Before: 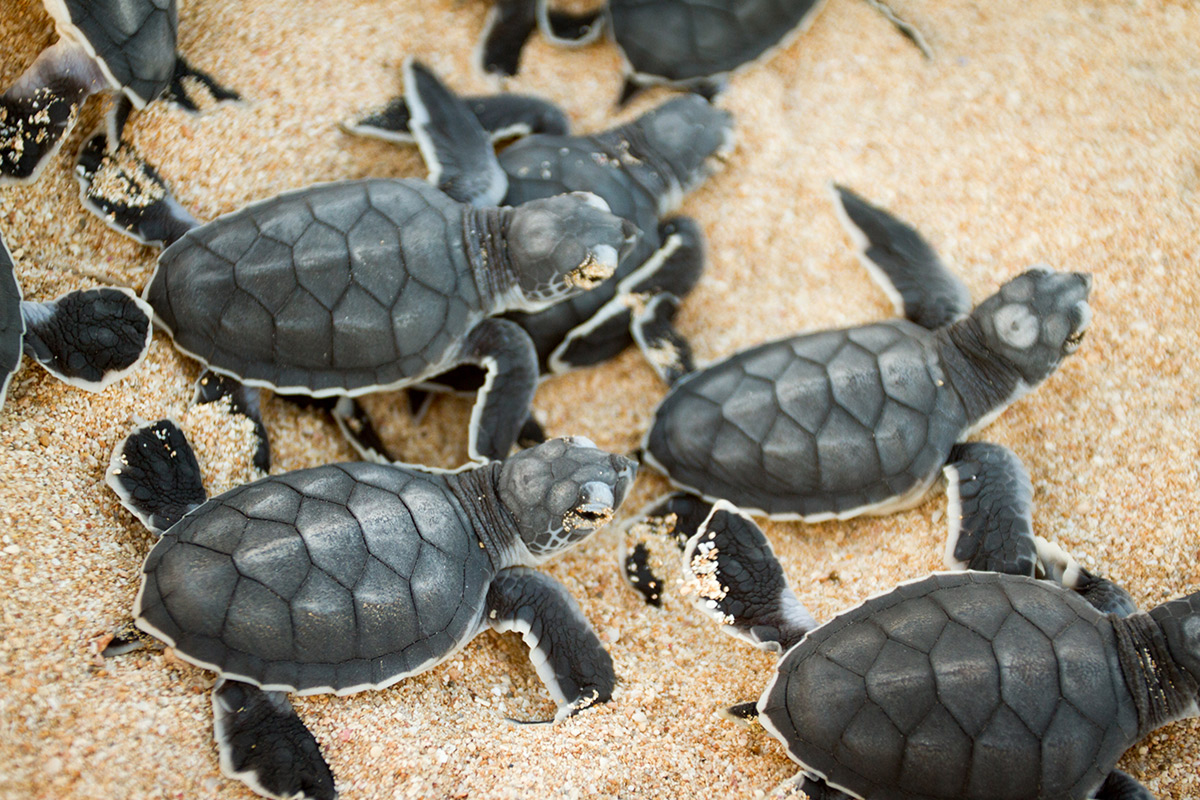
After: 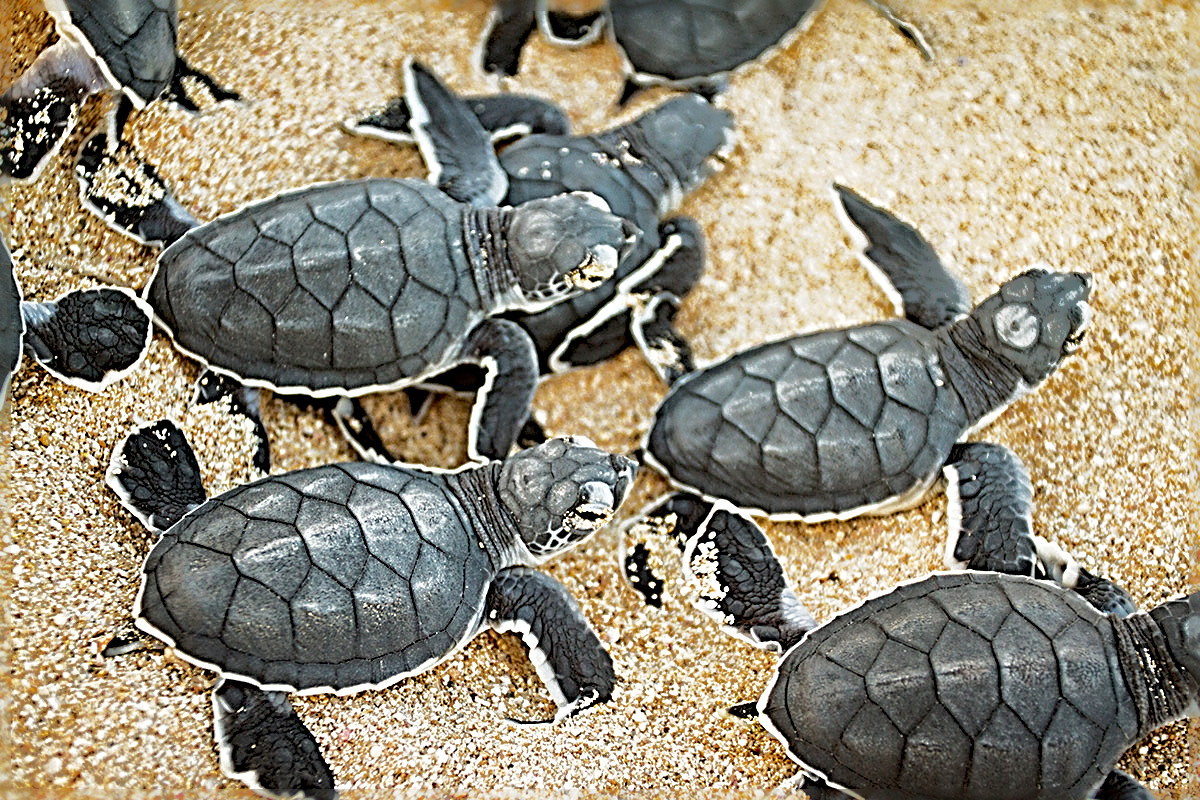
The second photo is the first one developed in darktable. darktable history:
sharpen: radius 4.001, amount 2
white balance: emerald 1
shadows and highlights: shadows 25, highlights -70
base curve: curves: ch0 [(0, 0) (0.579, 0.807) (1, 1)], preserve colors none
